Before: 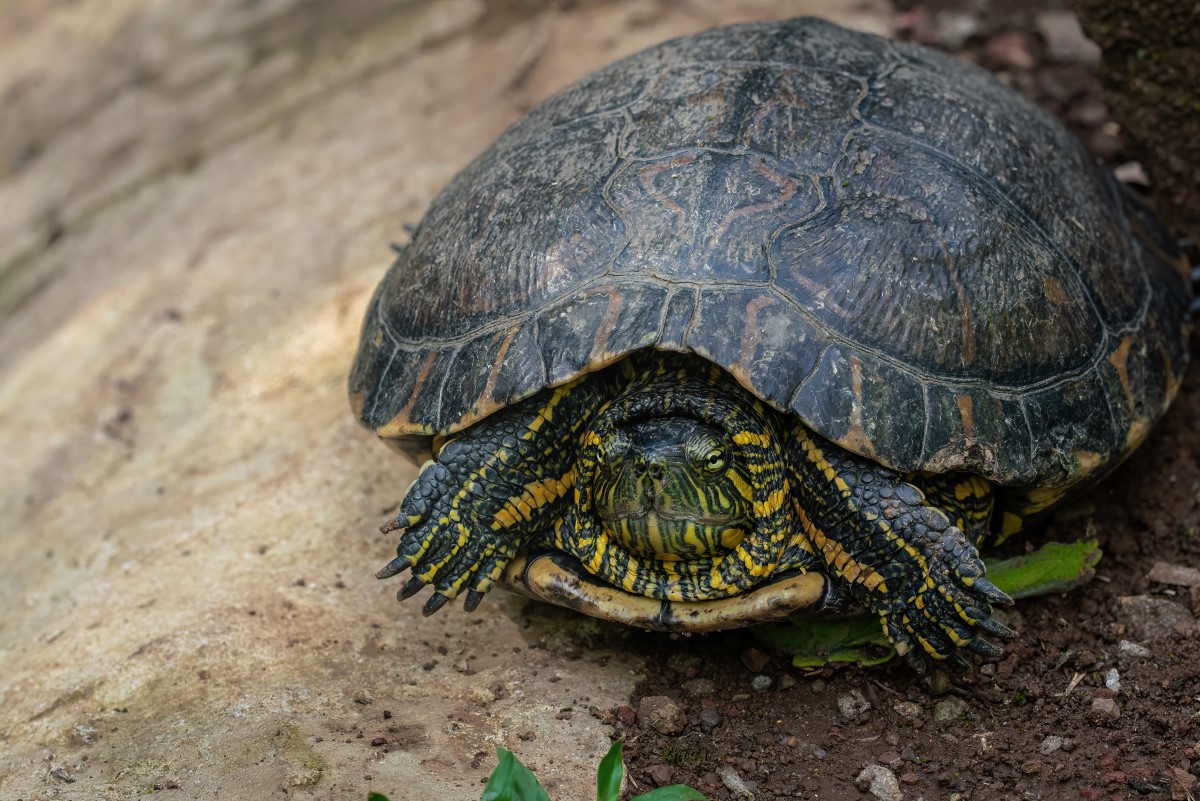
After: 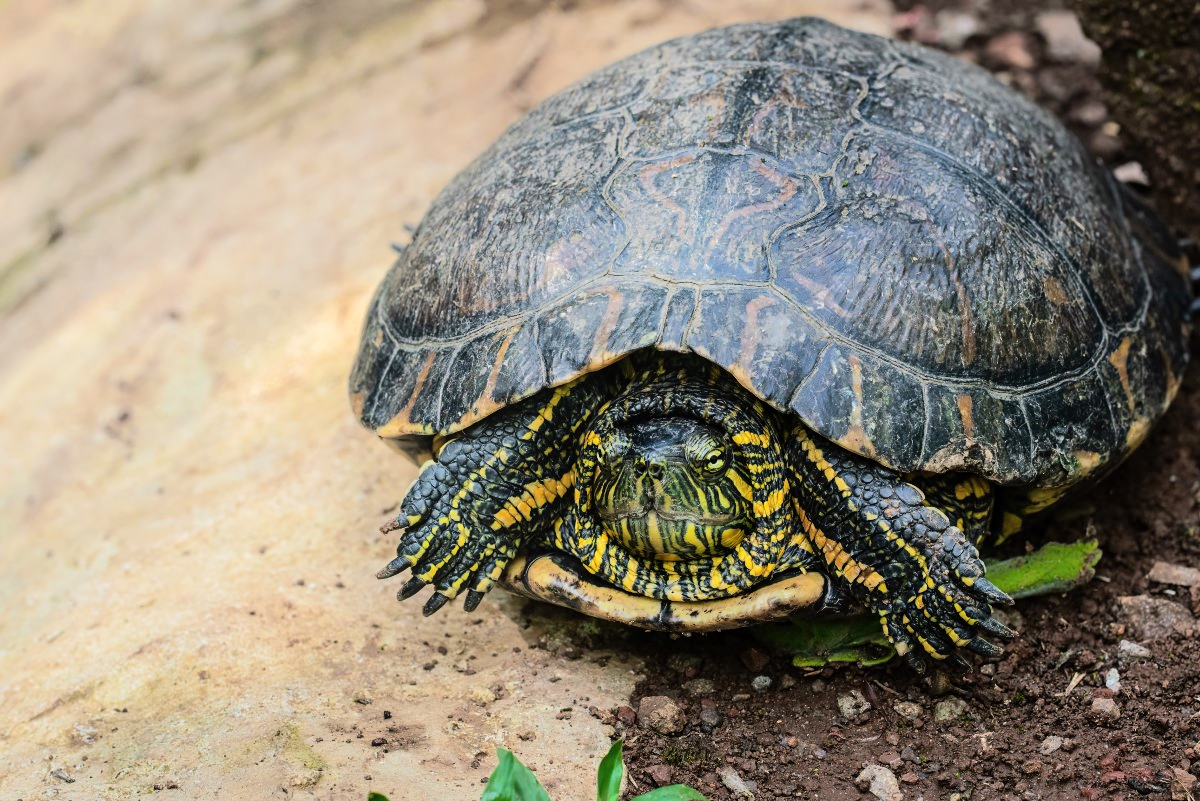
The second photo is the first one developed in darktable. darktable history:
tone equalizer: -7 EV 0.143 EV, -6 EV 0.624 EV, -5 EV 1.14 EV, -4 EV 1.31 EV, -3 EV 1.15 EV, -2 EV 0.6 EV, -1 EV 0.166 EV, edges refinement/feathering 500, mask exposure compensation -1.57 EV, preserve details no
